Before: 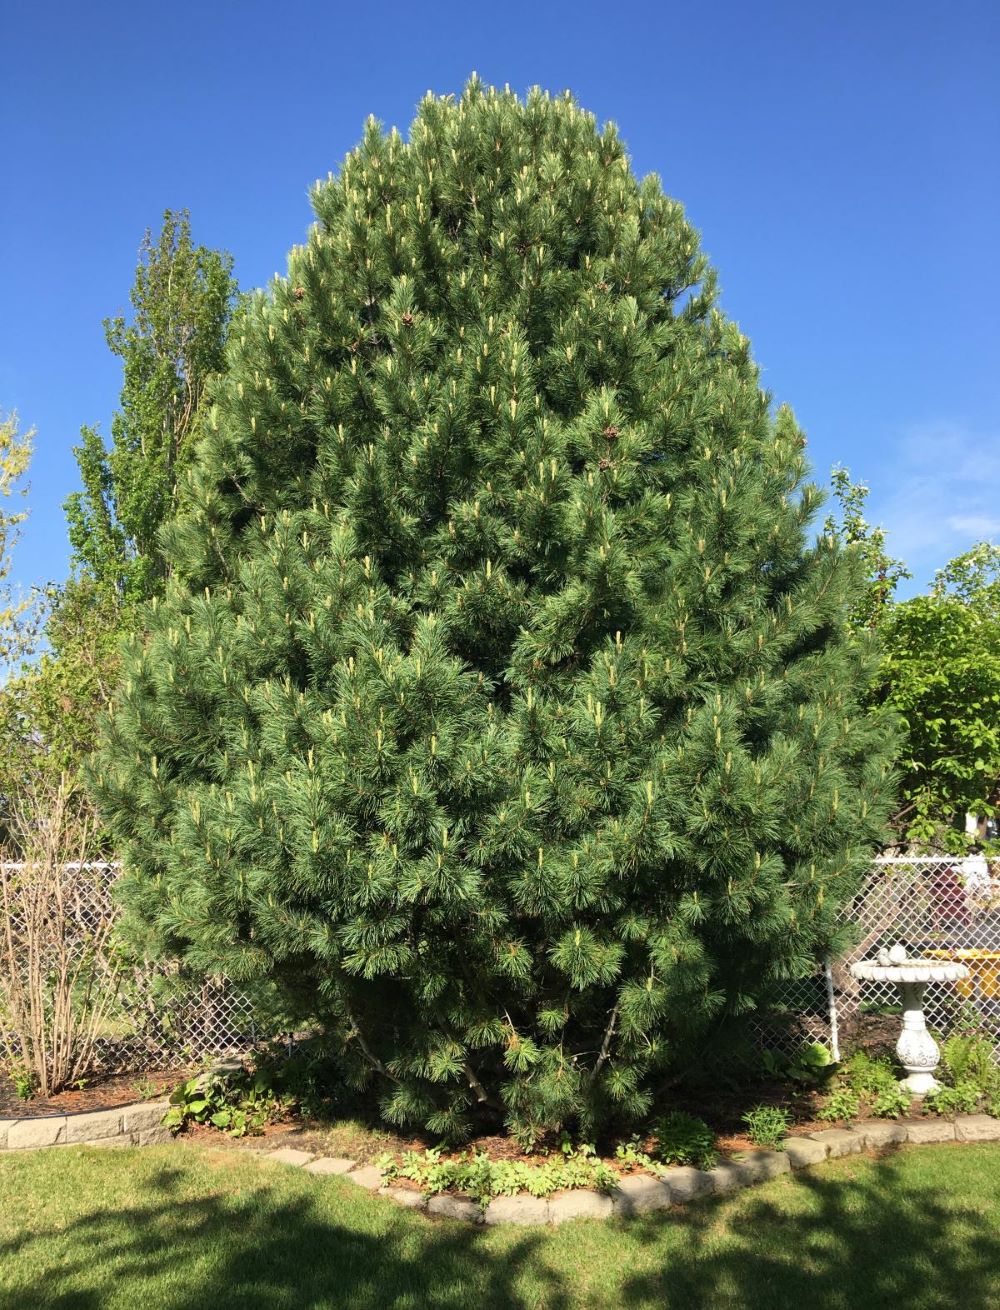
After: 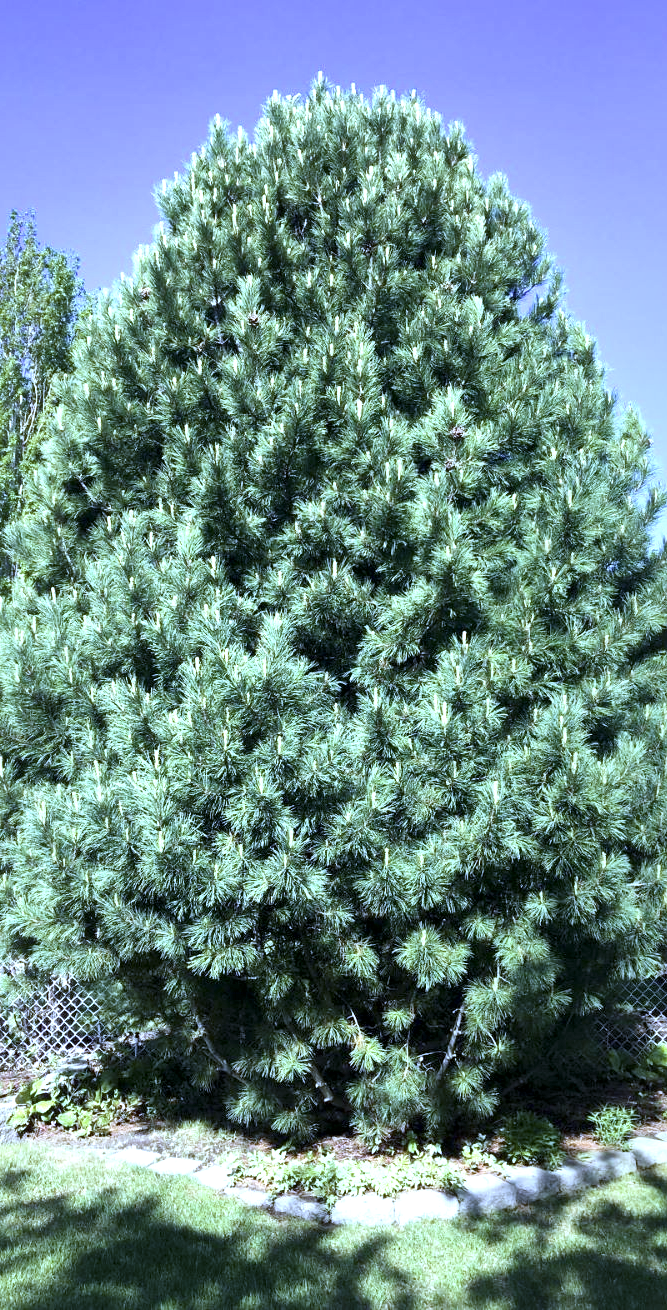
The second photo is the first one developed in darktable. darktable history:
crop and rotate: left 15.446%, right 17.836%
contrast brightness saturation: contrast 0.1, saturation -0.36
color balance rgb: perceptual saturation grading › global saturation 20%, global vibrance 20%
rgb levels: preserve colors max RGB
local contrast: mode bilateral grid, contrast 25, coarseness 60, detail 151%, midtone range 0.2
white balance: red 0.766, blue 1.537
exposure: black level correction 0, exposure 0.9 EV, compensate highlight preservation false
